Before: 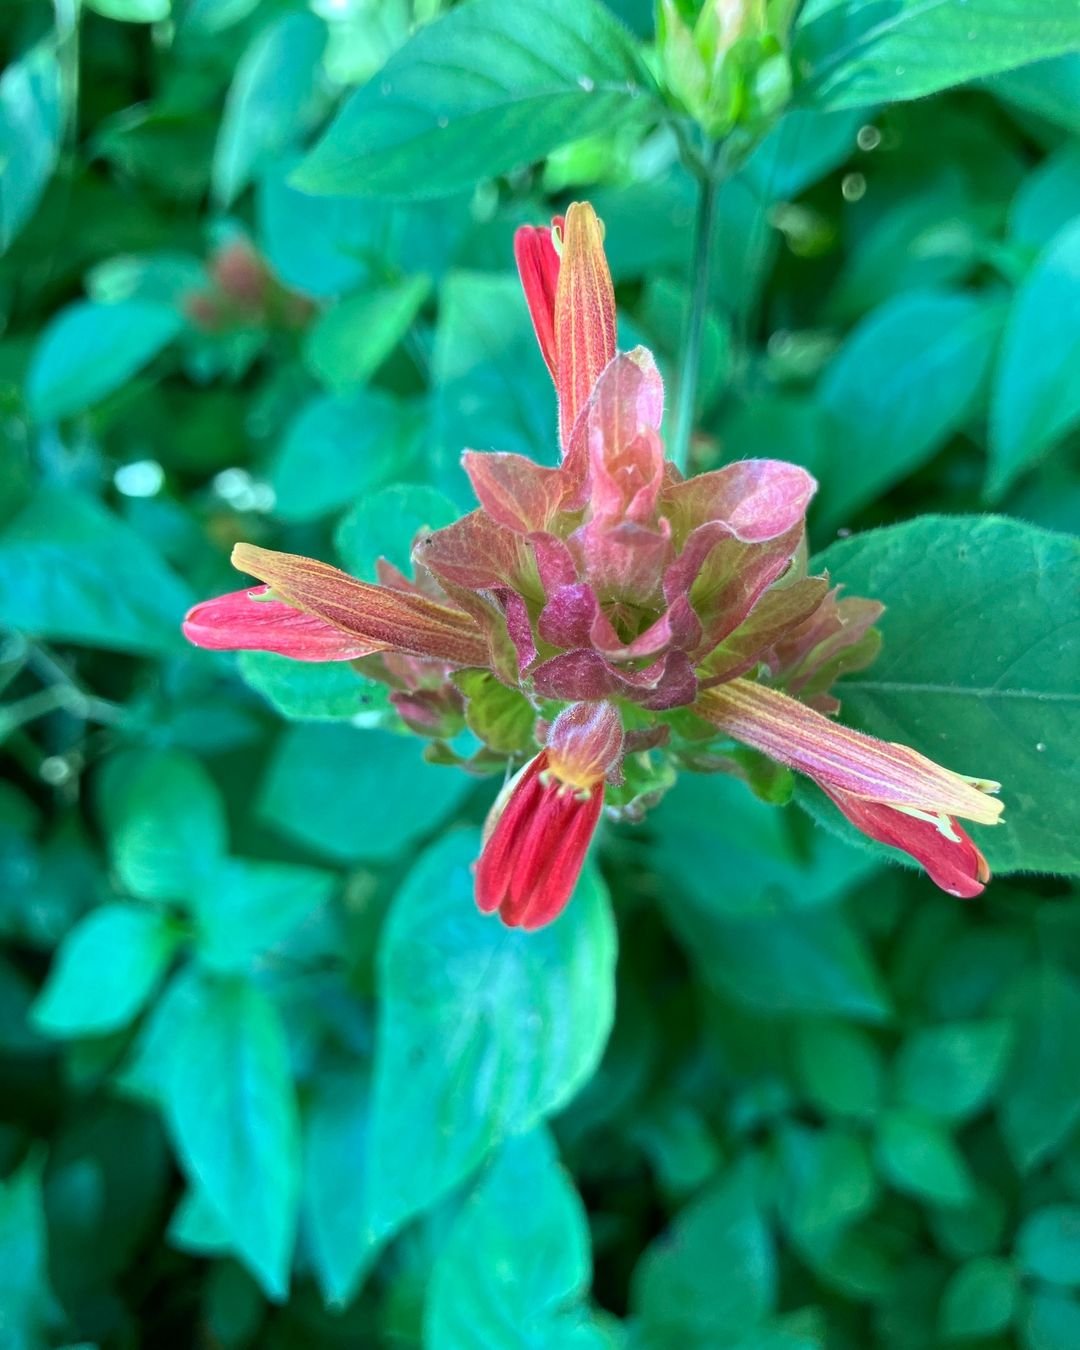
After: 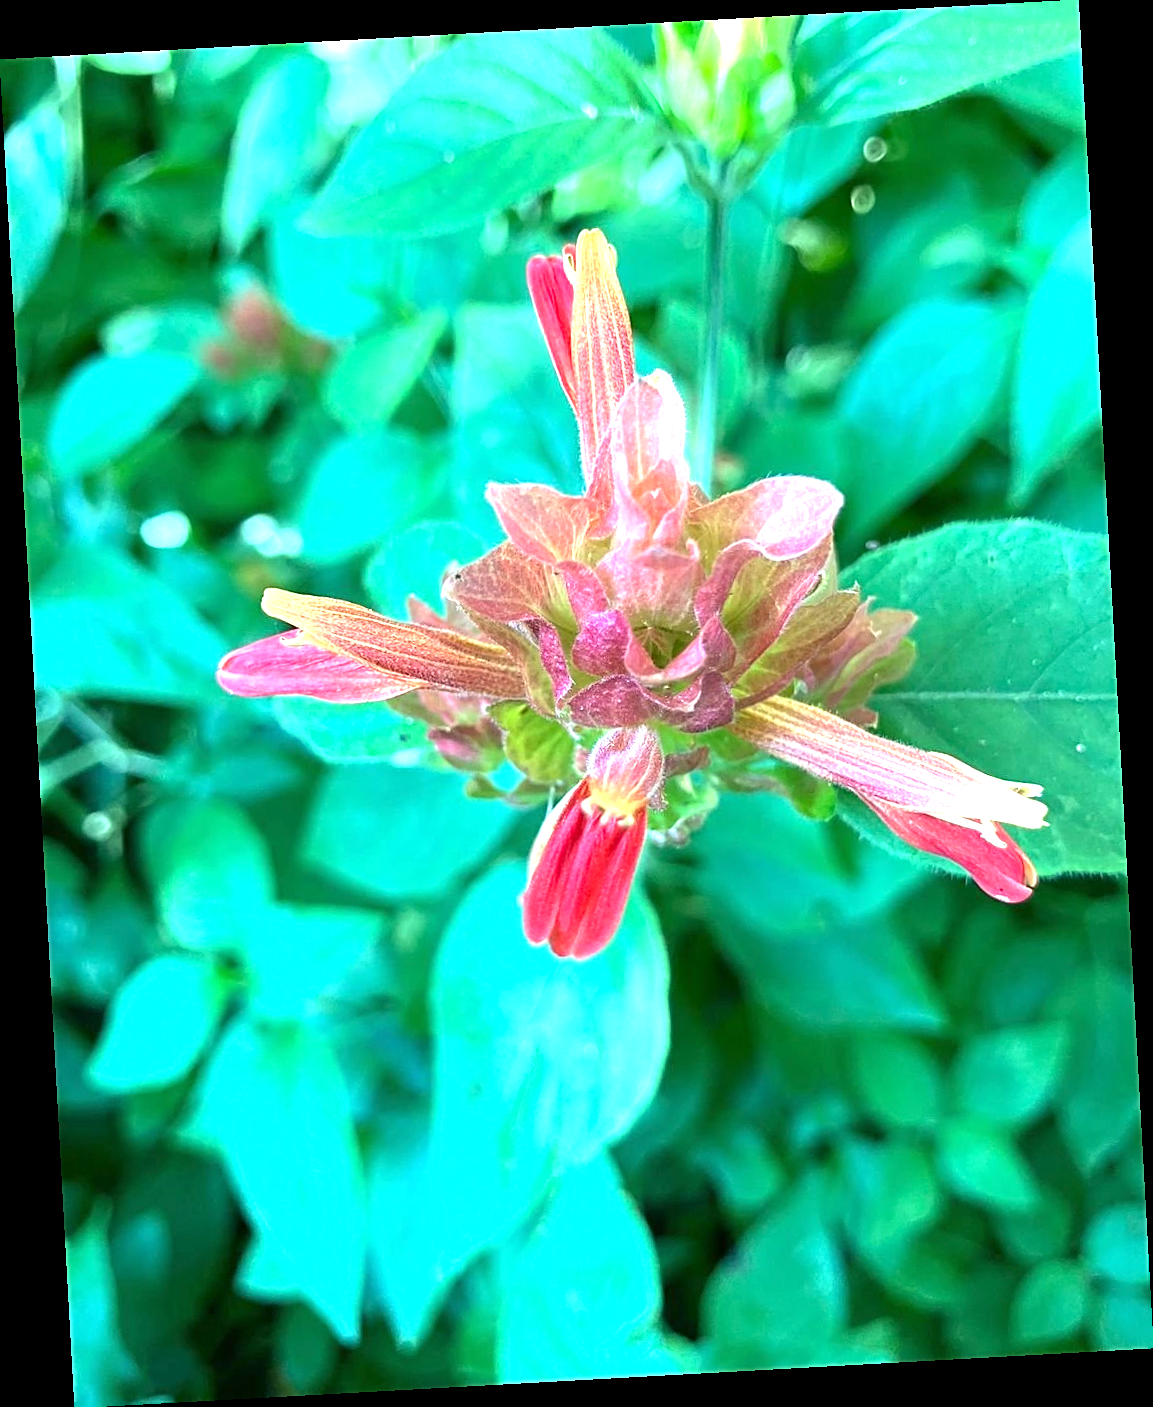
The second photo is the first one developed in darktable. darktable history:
rotate and perspective: rotation -3.18°, automatic cropping off
exposure: exposure 1.16 EV, compensate exposure bias true, compensate highlight preservation false
sharpen: on, module defaults
